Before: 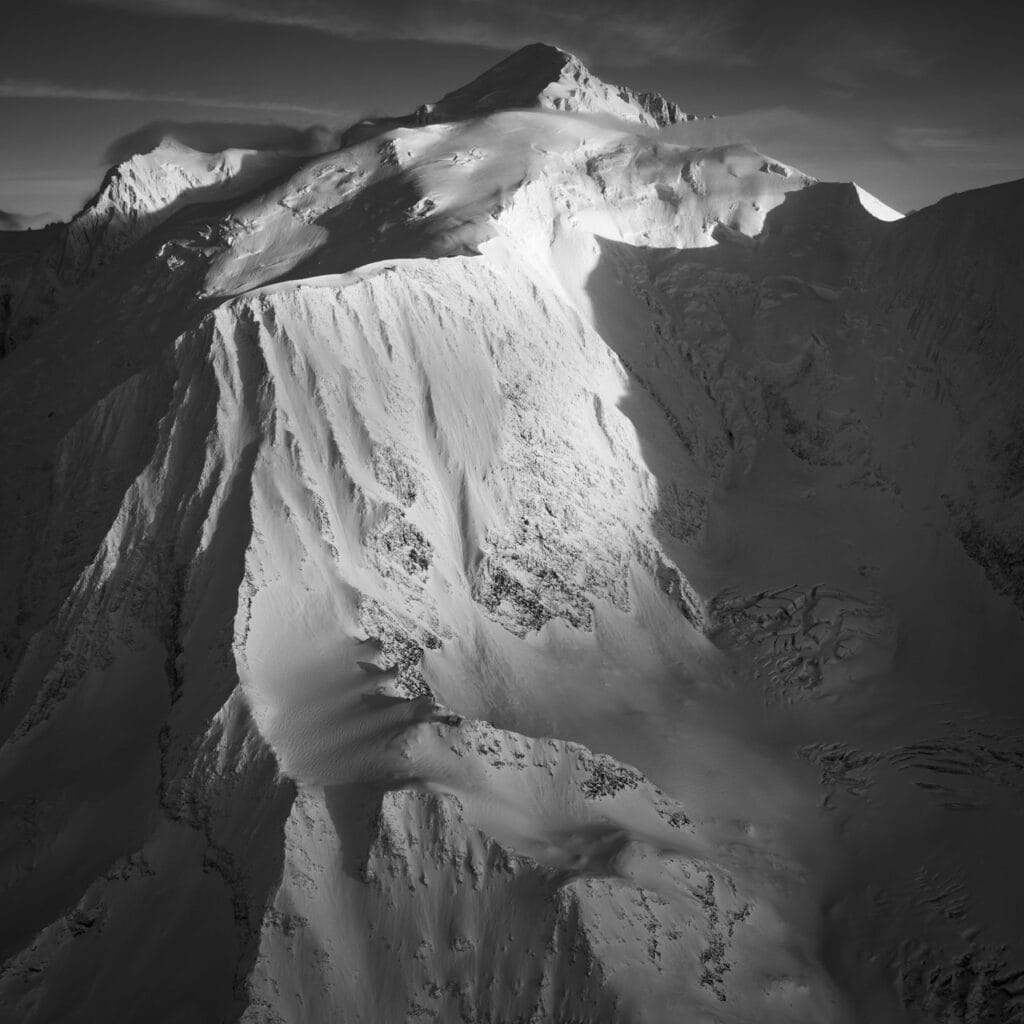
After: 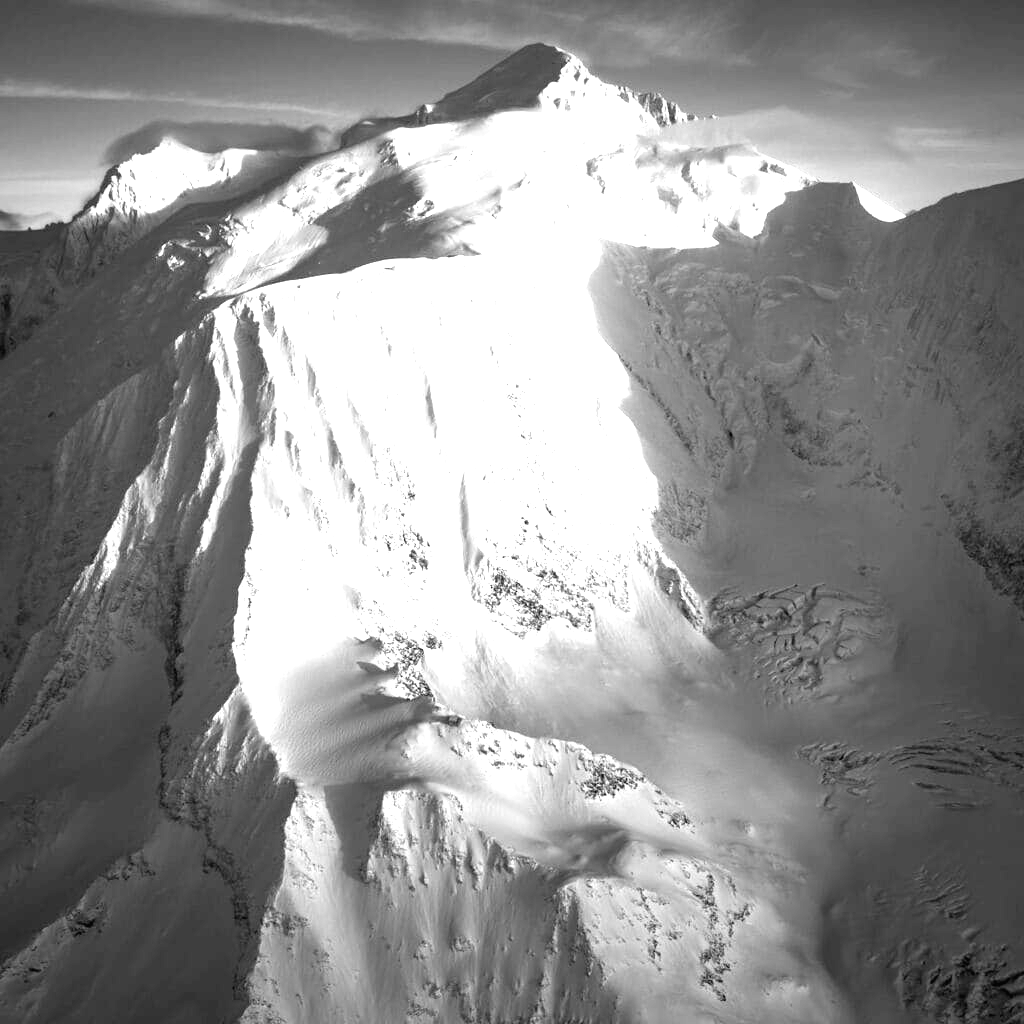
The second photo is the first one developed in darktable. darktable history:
exposure: black level correction 0, exposure 2.138 EV, compensate exposure bias true, compensate highlight preservation false
monochrome: a 73.58, b 64.21
